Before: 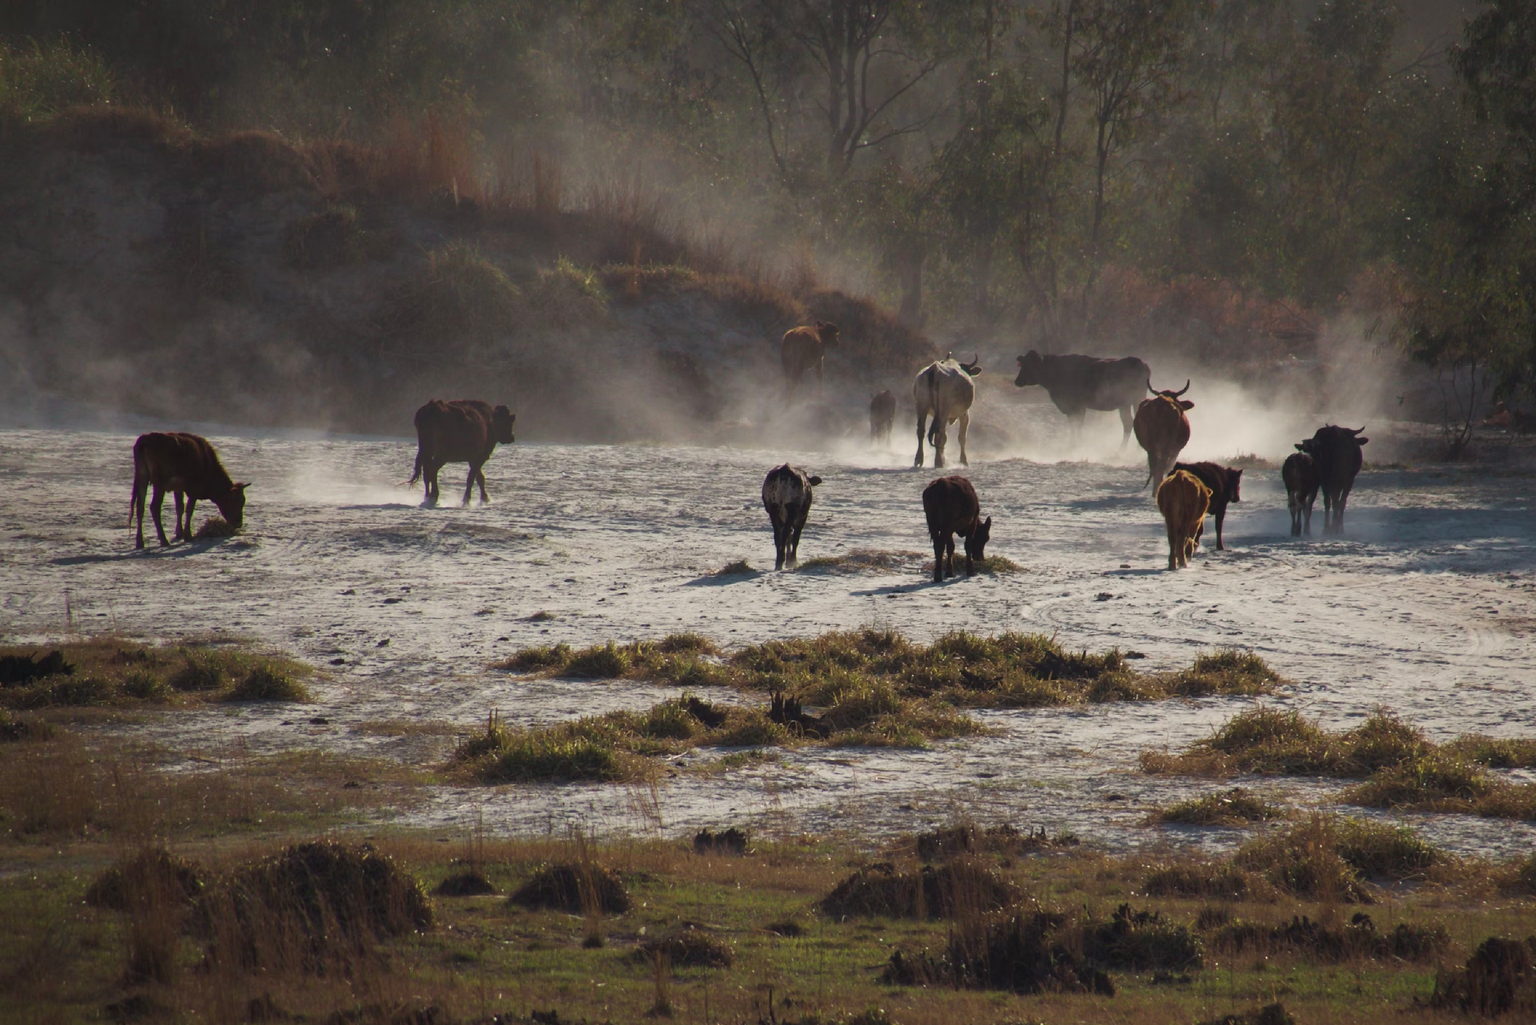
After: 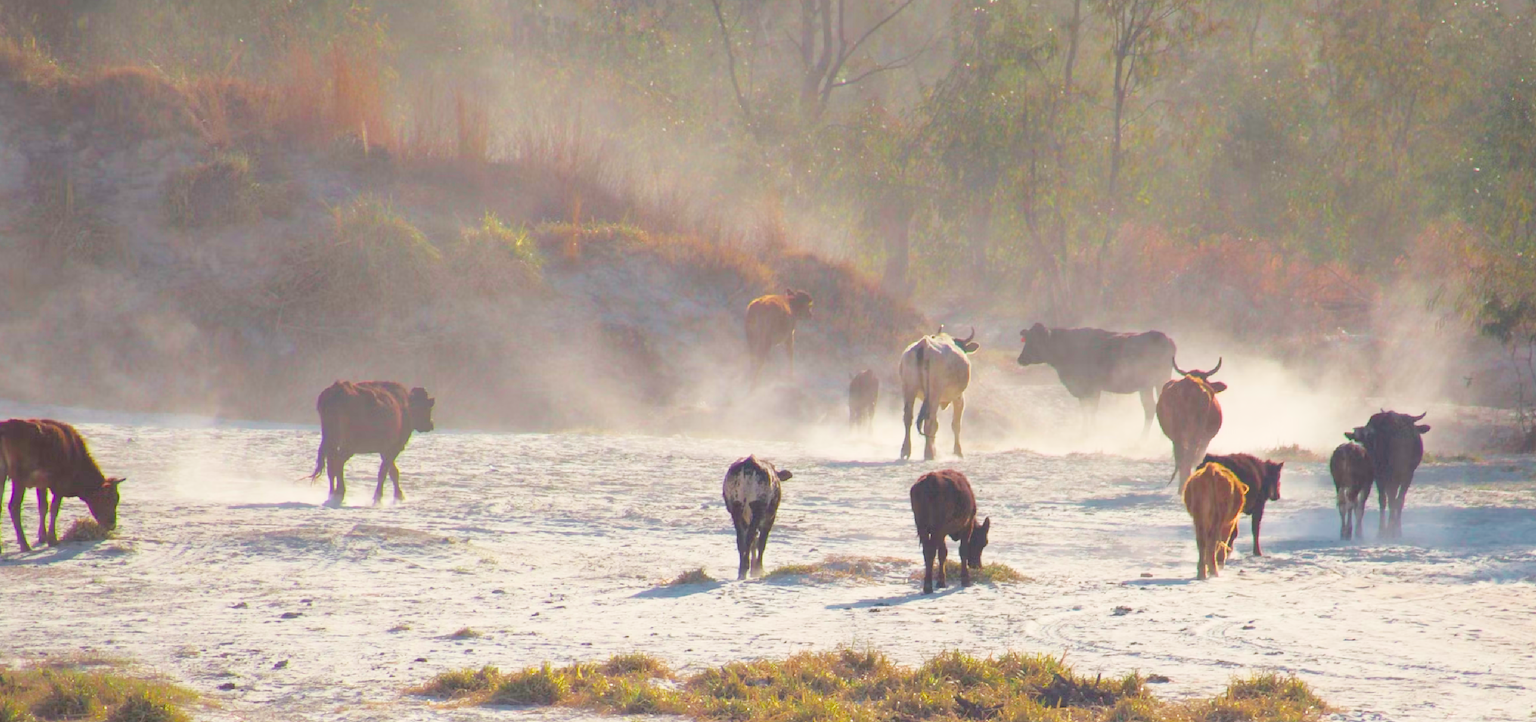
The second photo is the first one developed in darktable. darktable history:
filmic rgb: black relative exposure -6.59 EV, white relative exposure 4.71 EV, hardness 3.13, contrast 0.805
exposure: black level correction 0, exposure 2.138 EV, compensate exposure bias true, compensate highlight preservation false
color balance rgb: perceptual saturation grading › global saturation 25%, perceptual brilliance grading › mid-tones 10%, perceptual brilliance grading › shadows 15%, global vibrance 20%
crop and rotate: left 9.345%, top 7.22%, right 4.982%, bottom 32.331%
